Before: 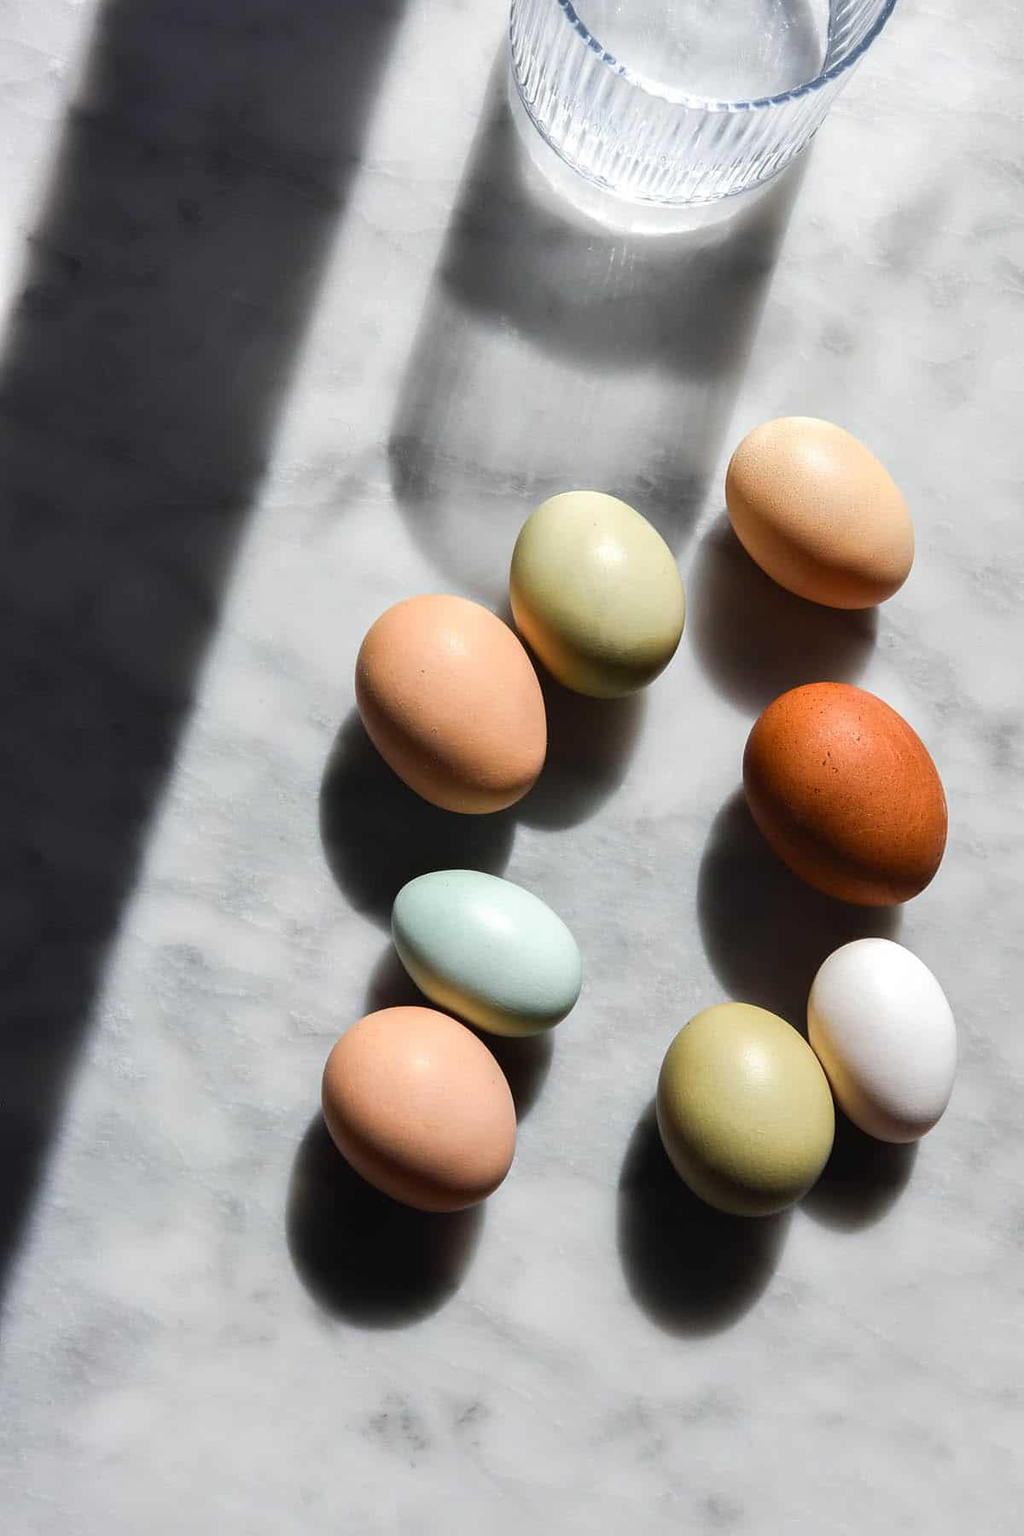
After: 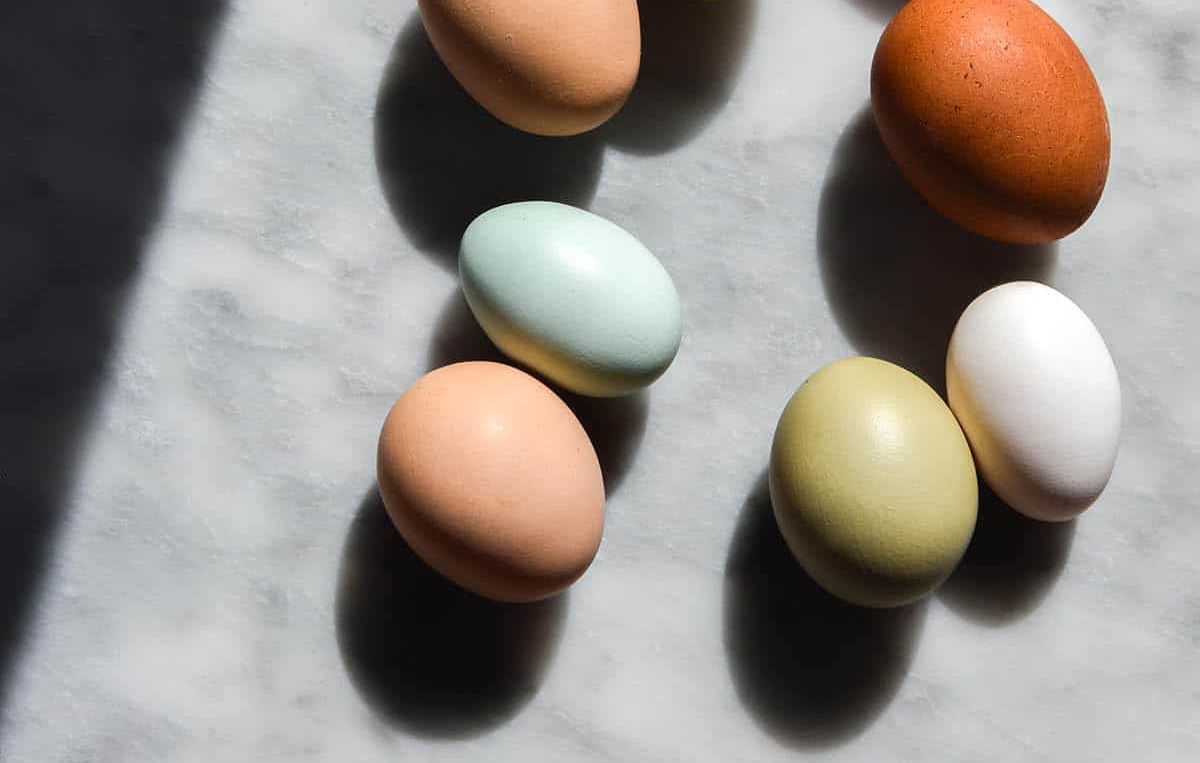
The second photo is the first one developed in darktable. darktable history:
crop: top 45.462%, bottom 12.119%
